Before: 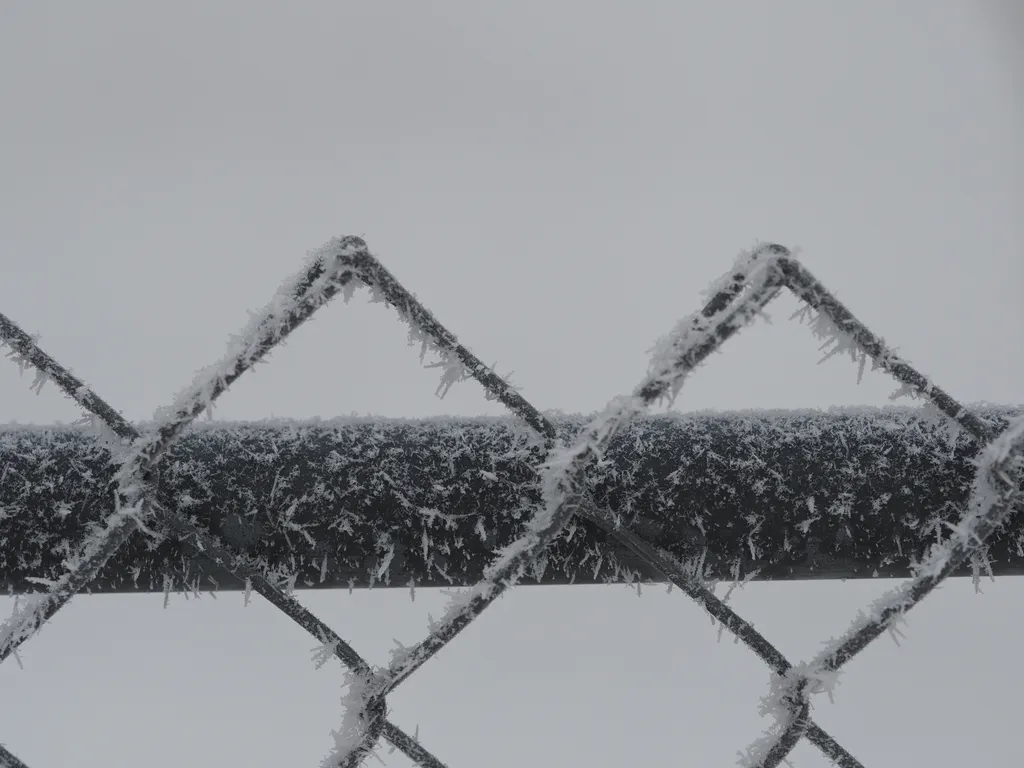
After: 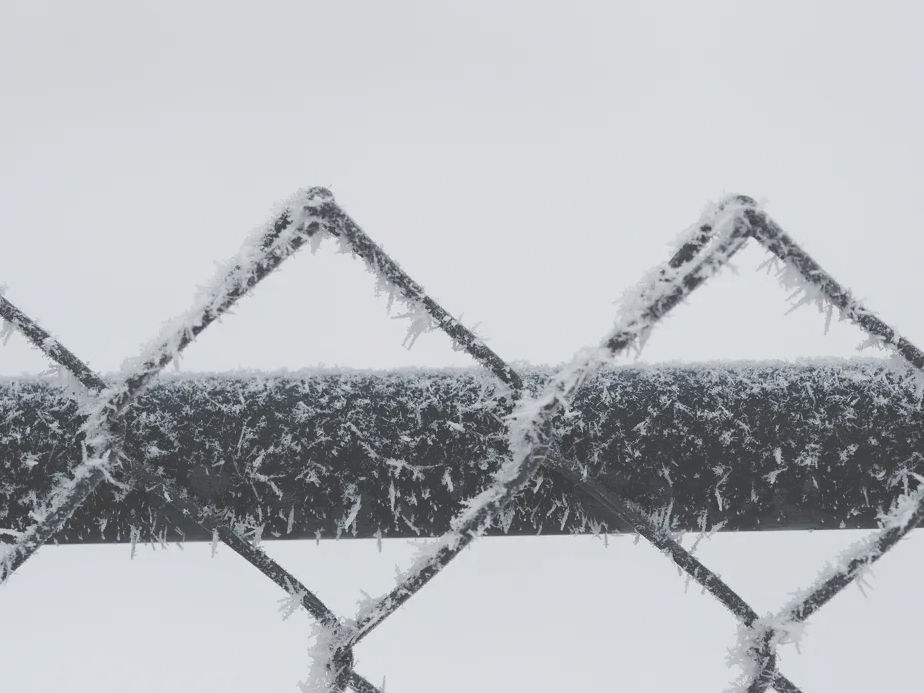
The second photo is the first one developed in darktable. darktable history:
color balance rgb: contrast -10%
rgb curve: curves: ch0 [(0, 0.186) (0.314, 0.284) (0.775, 0.708) (1, 1)], compensate middle gray true, preserve colors none
tone equalizer: on, module defaults
base curve: curves: ch0 [(0, 0.003) (0.001, 0.002) (0.006, 0.004) (0.02, 0.022) (0.048, 0.086) (0.094, 0.234) (0.162, 0.431) (0.258, 0.629) (0.385, 0.8) (0.548, 0.918) (0.751, 0.988) (1, 1)], preserve colors none
crop: left 3.305%, top 6.436%, right 6.389%, bottom 3.258%
